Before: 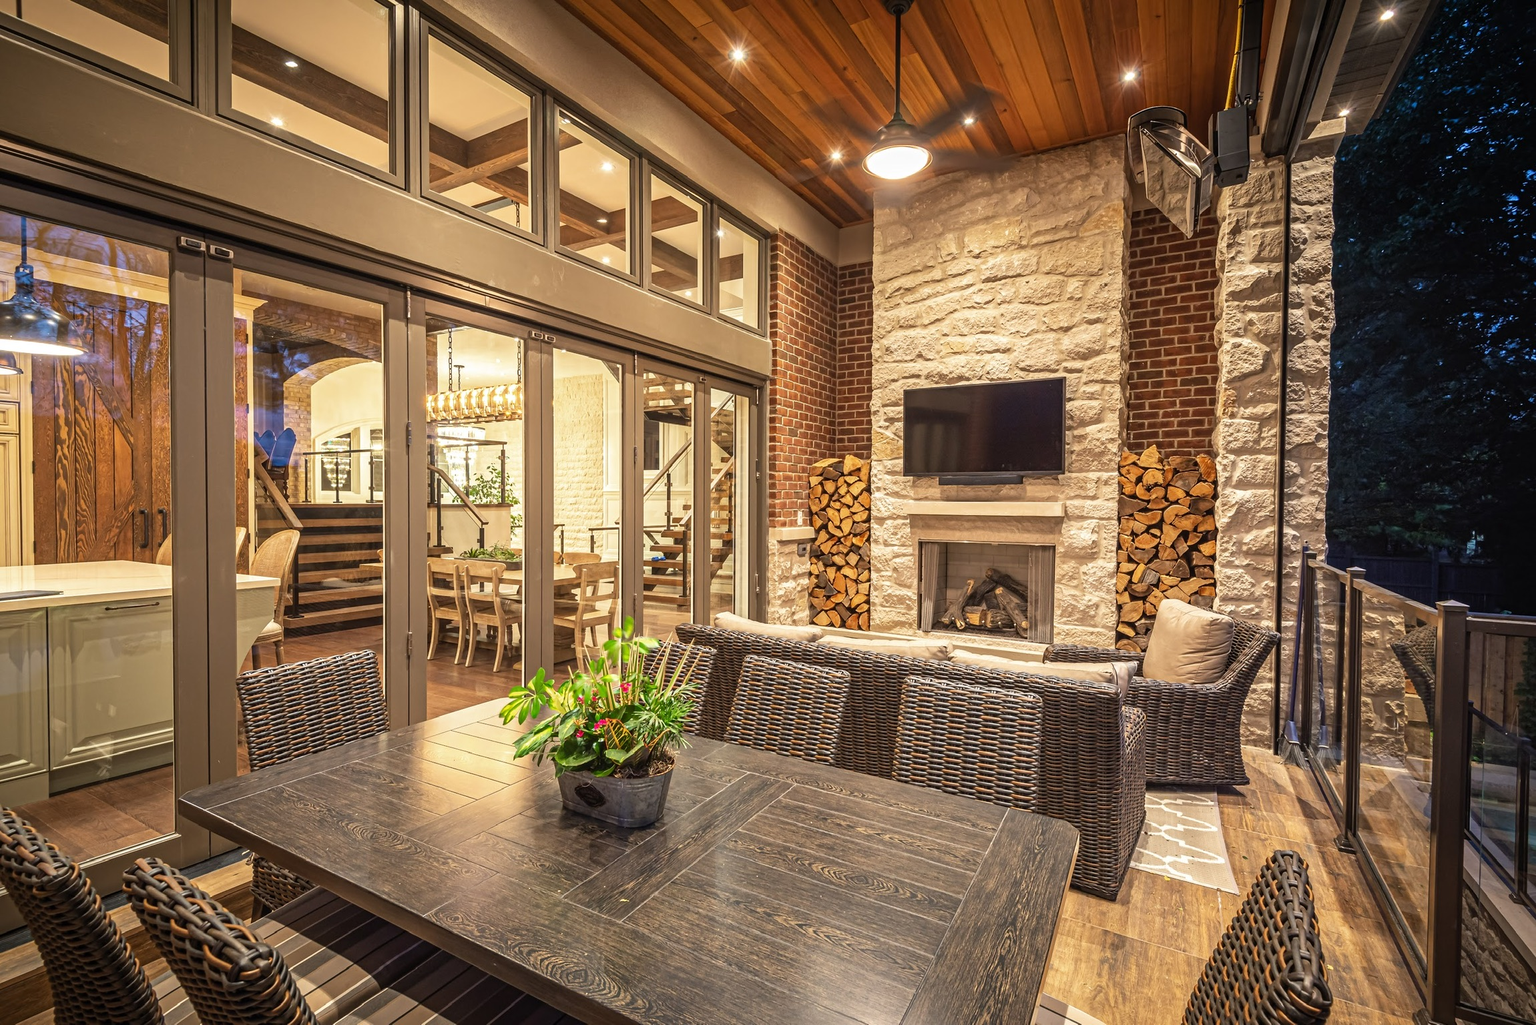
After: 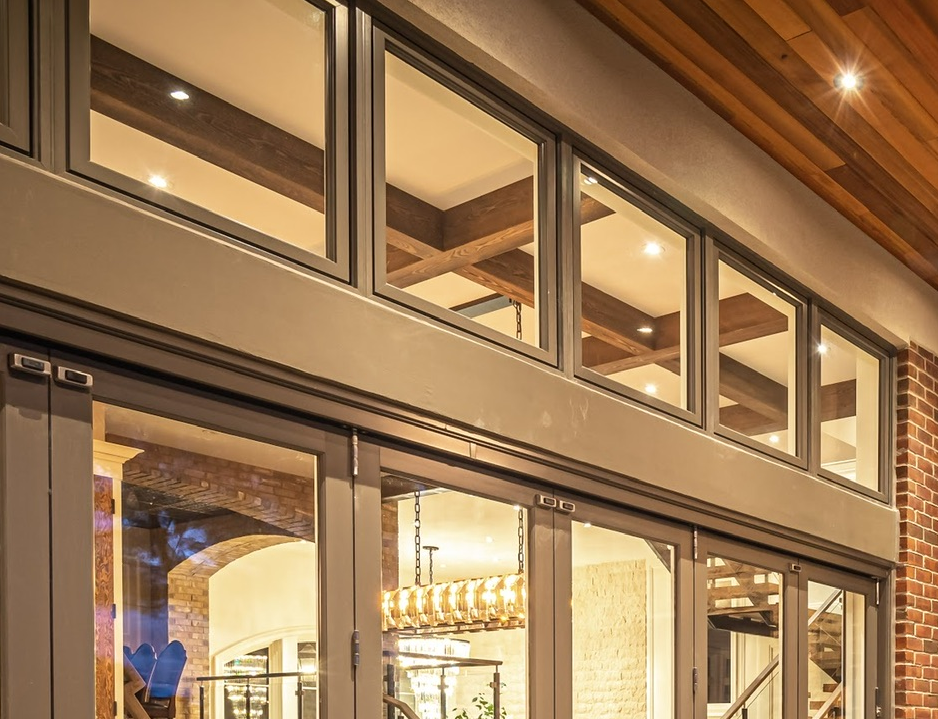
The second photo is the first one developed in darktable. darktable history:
crop and rotate: left 11.19%, top 0.105%, right 48.012%, bottom 53.048%
